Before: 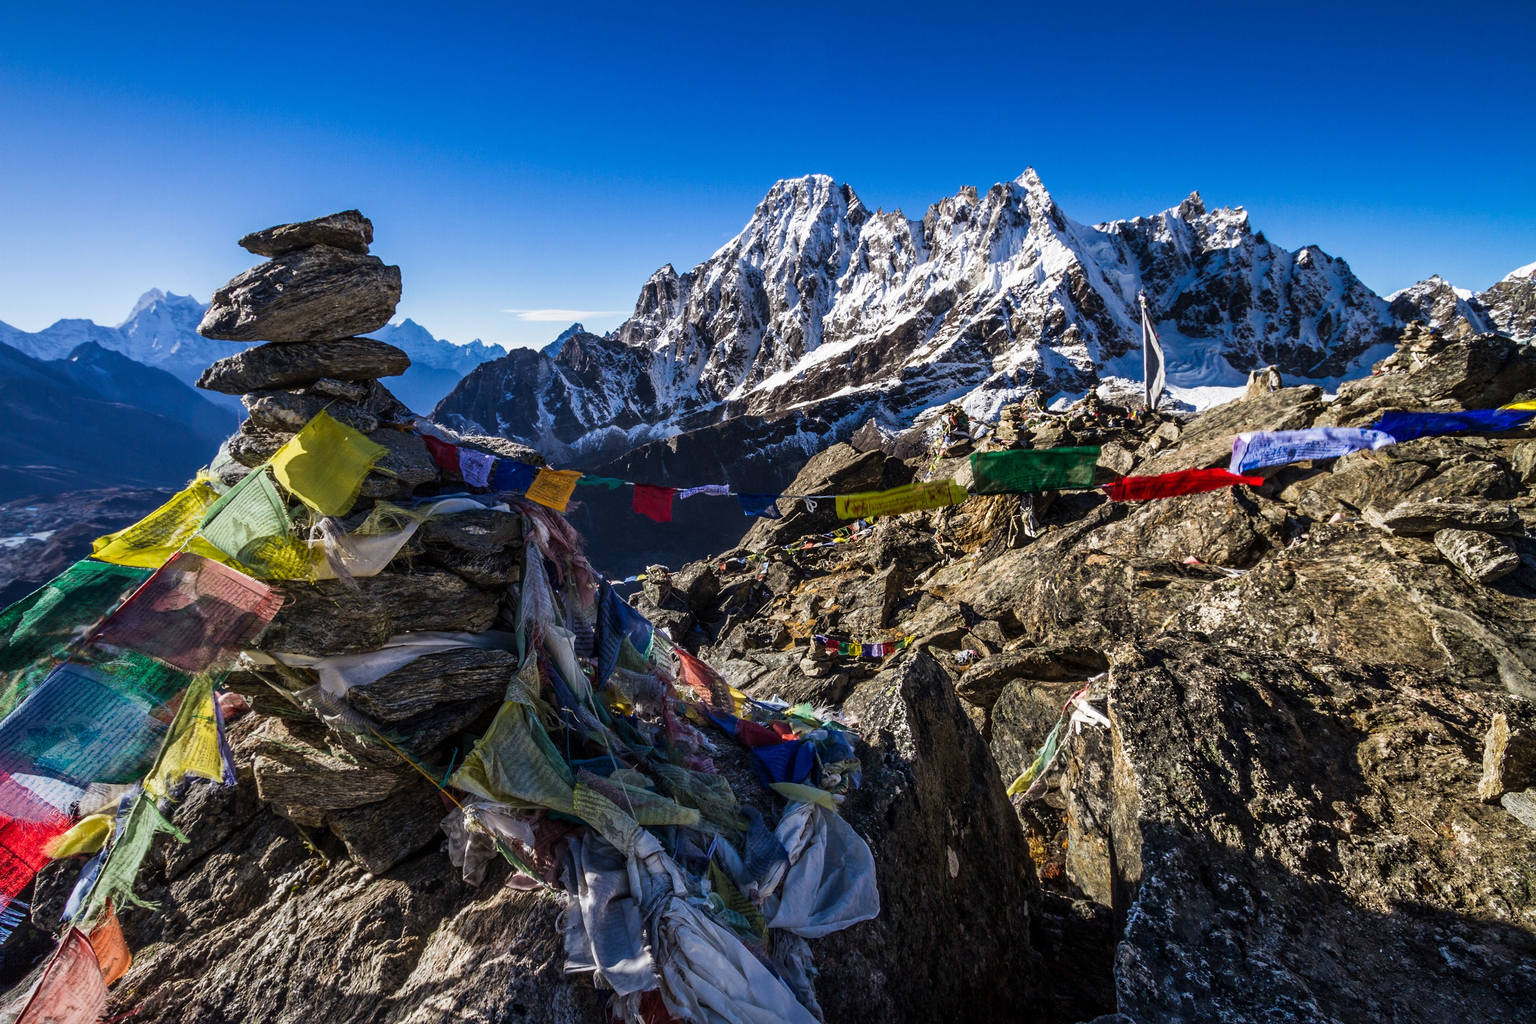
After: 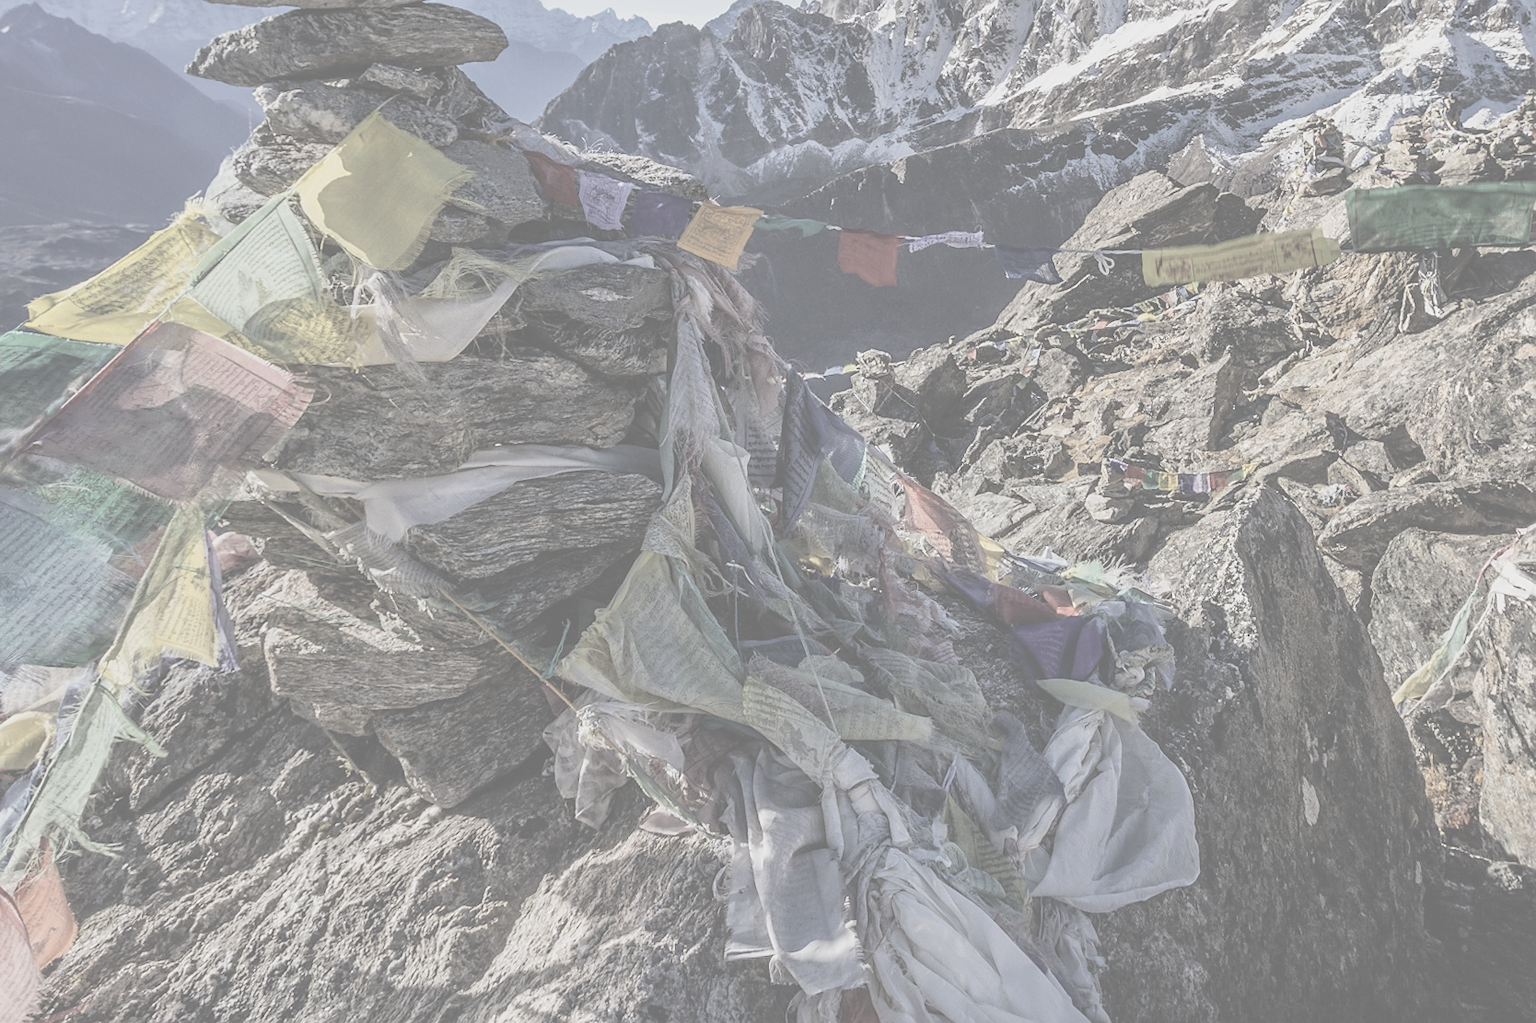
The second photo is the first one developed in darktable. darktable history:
crop and rotate: angle -0.82°, left 3.85%, top 31.828%, right 27.992%
sharpen: radius 1.458, amount 0.398, threshold 1.271
contrast brightness saturation: contrast -0.32, brightness 0.75, saturation -0.78
